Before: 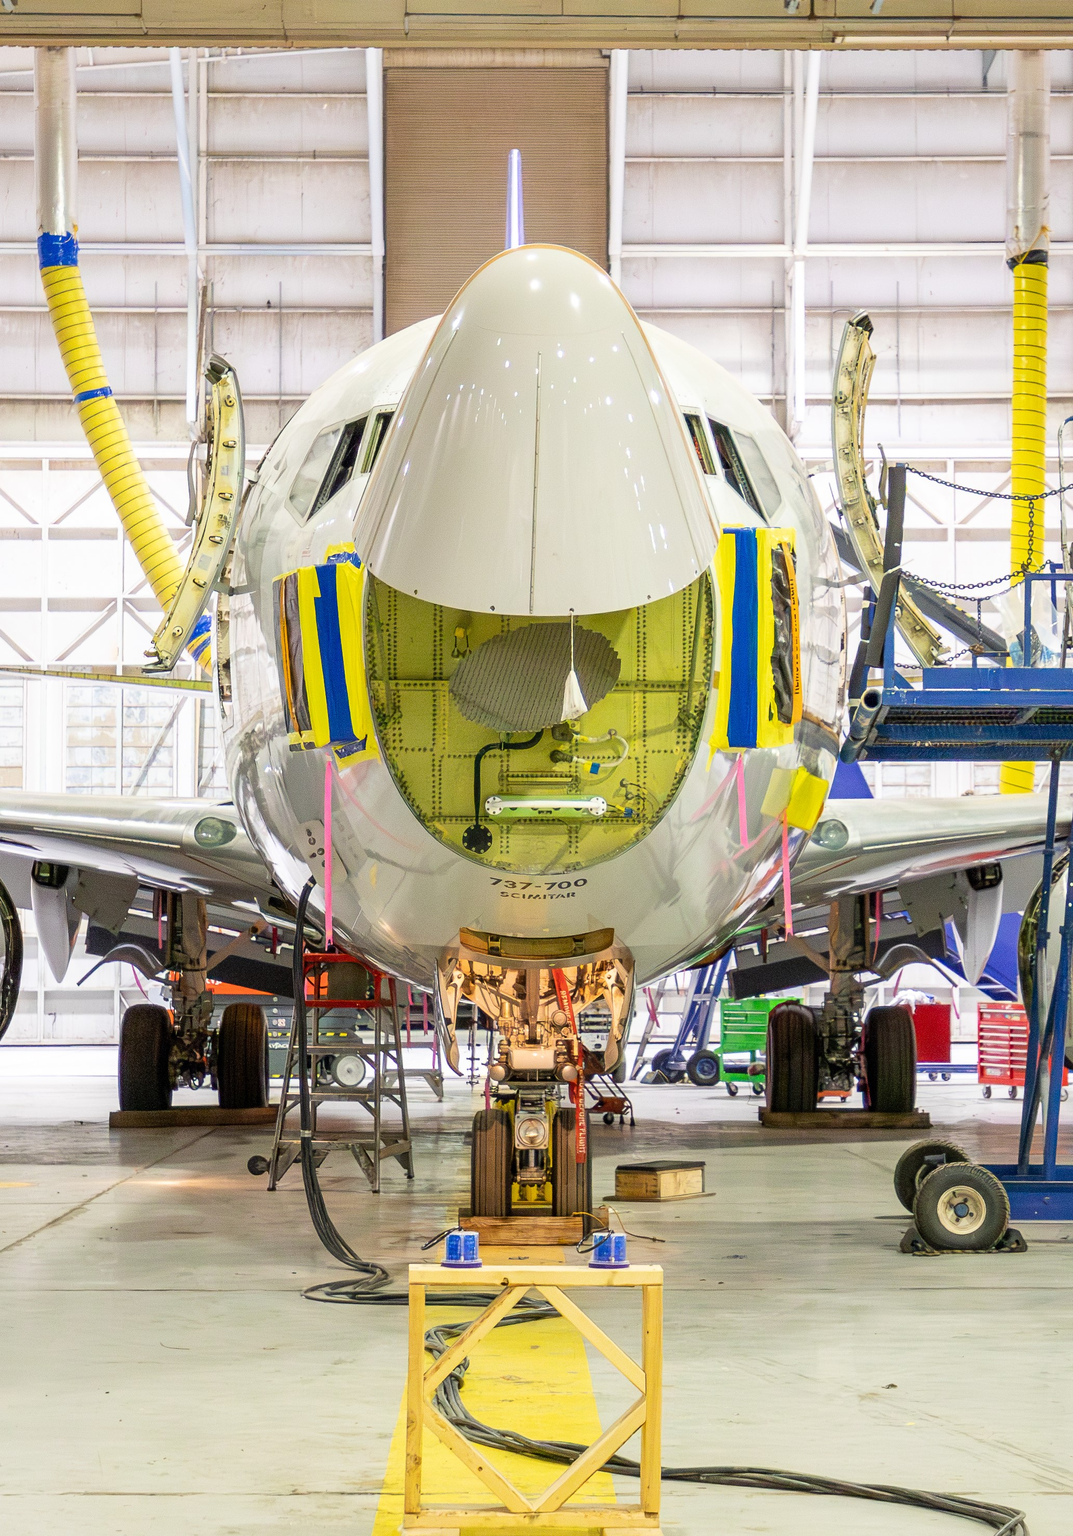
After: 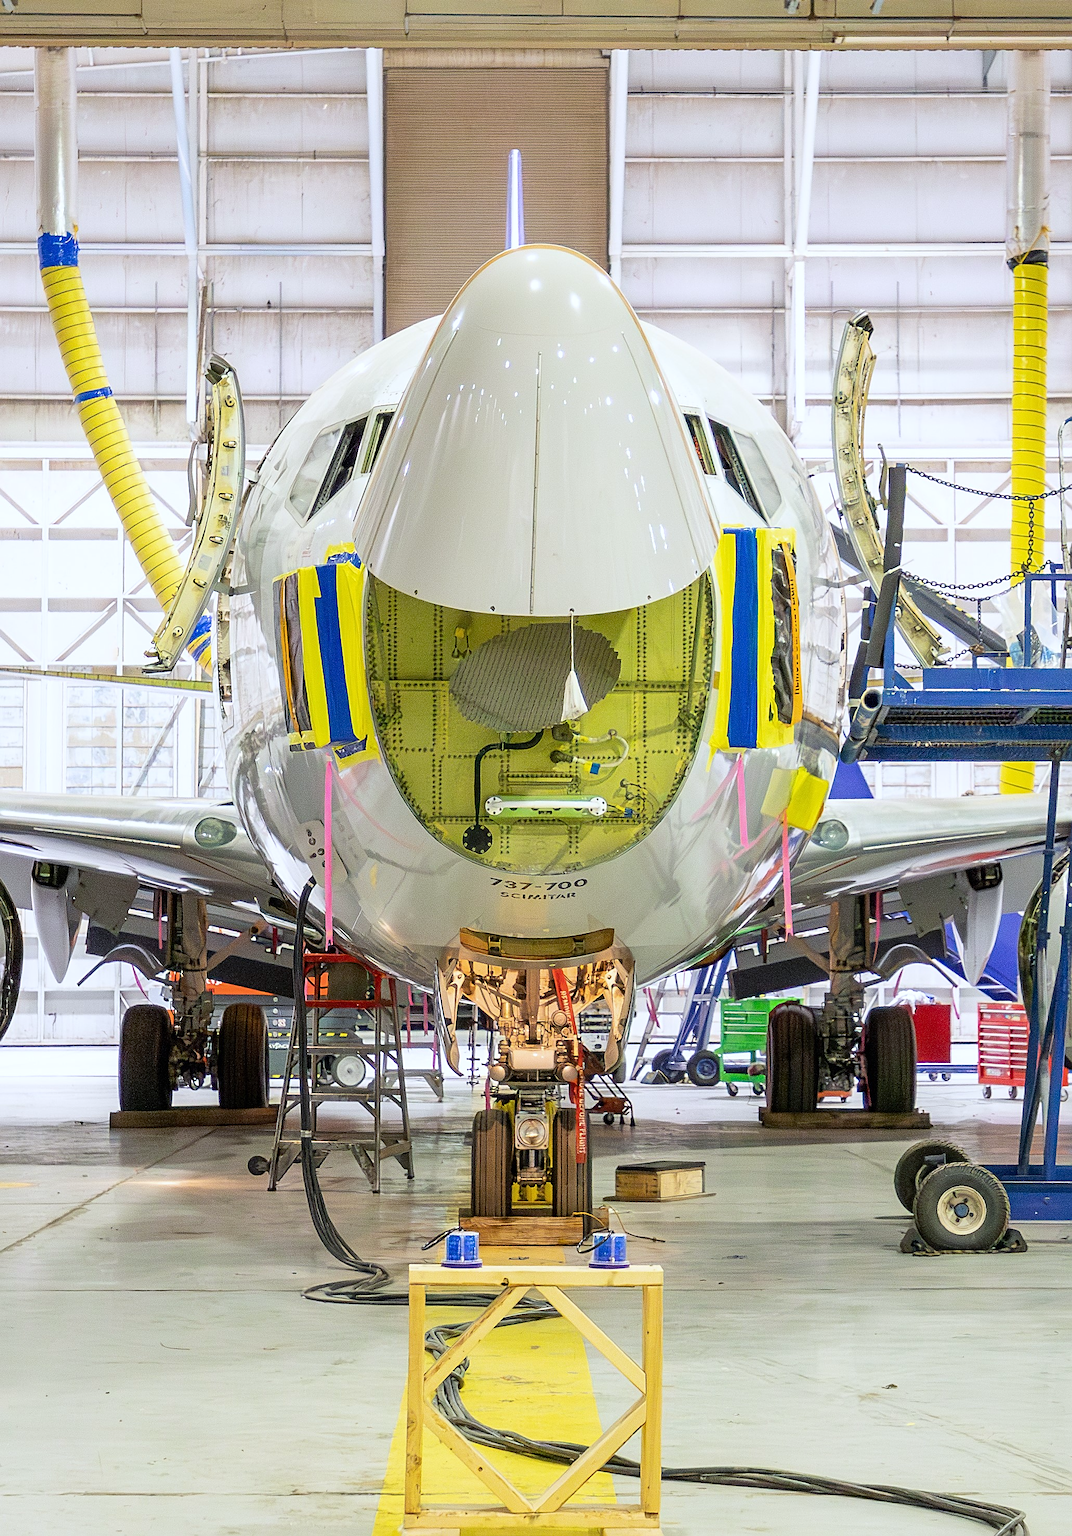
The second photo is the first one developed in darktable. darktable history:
white balance: red 0.967, blue 1.049
sharpen: on, module defaults
